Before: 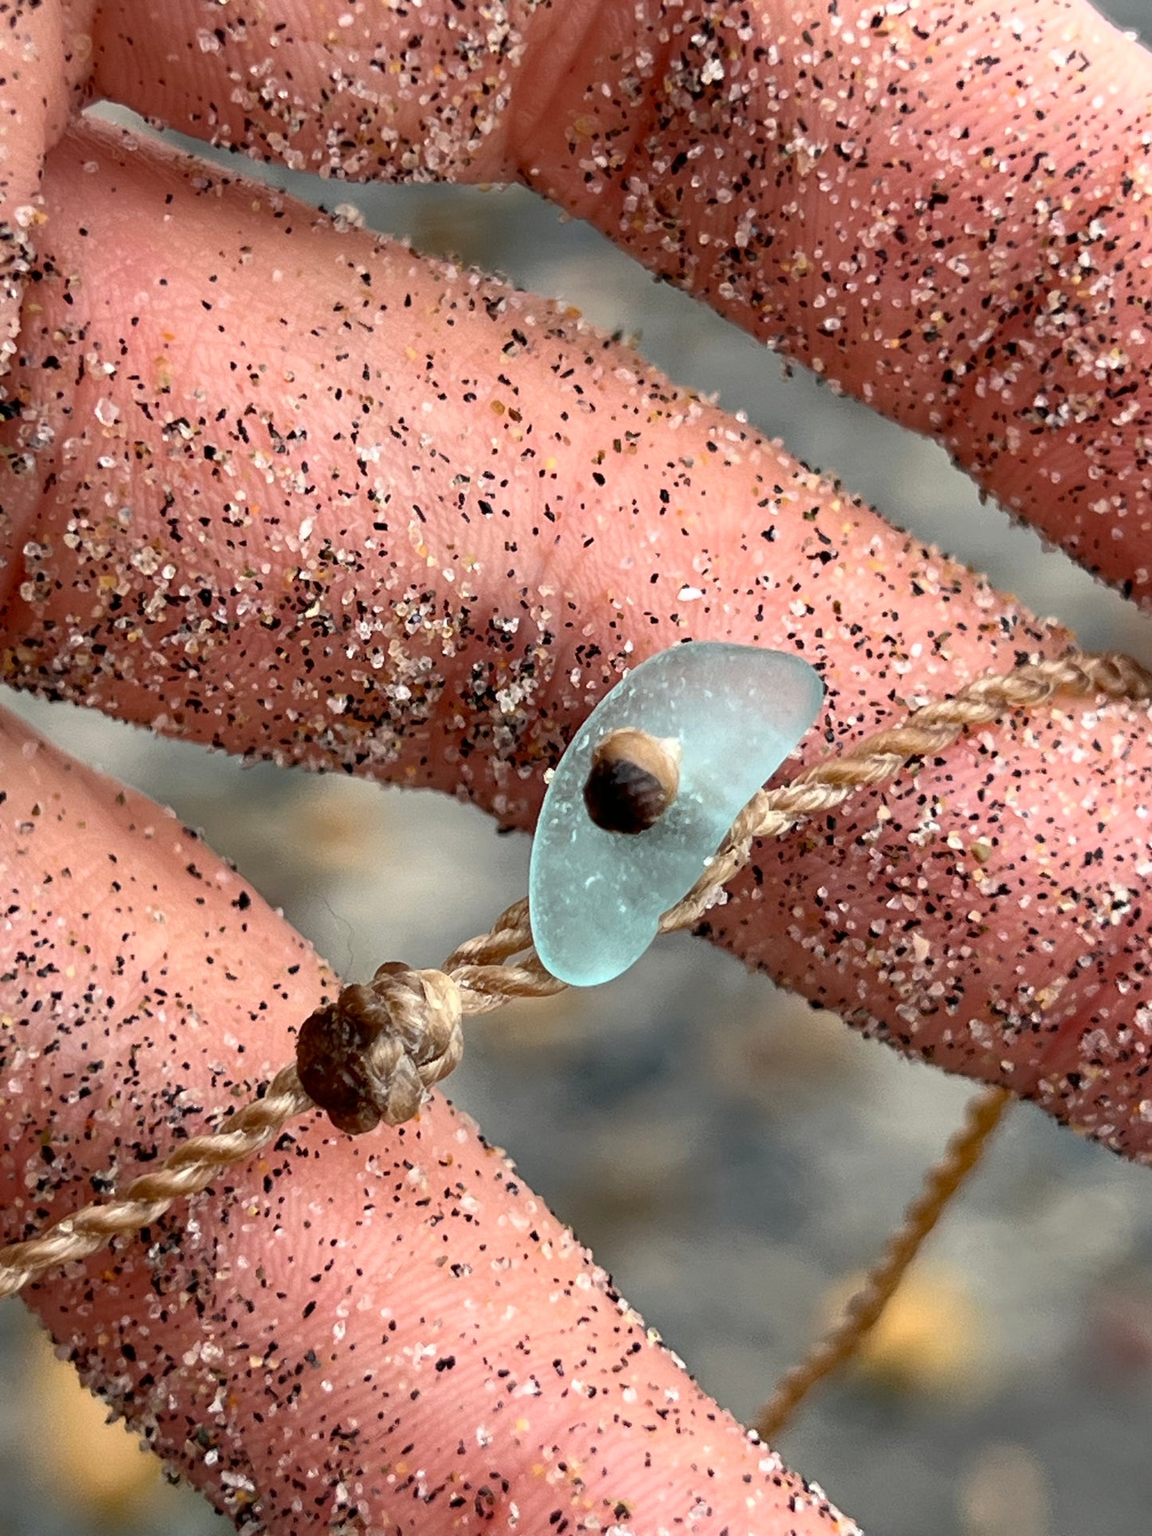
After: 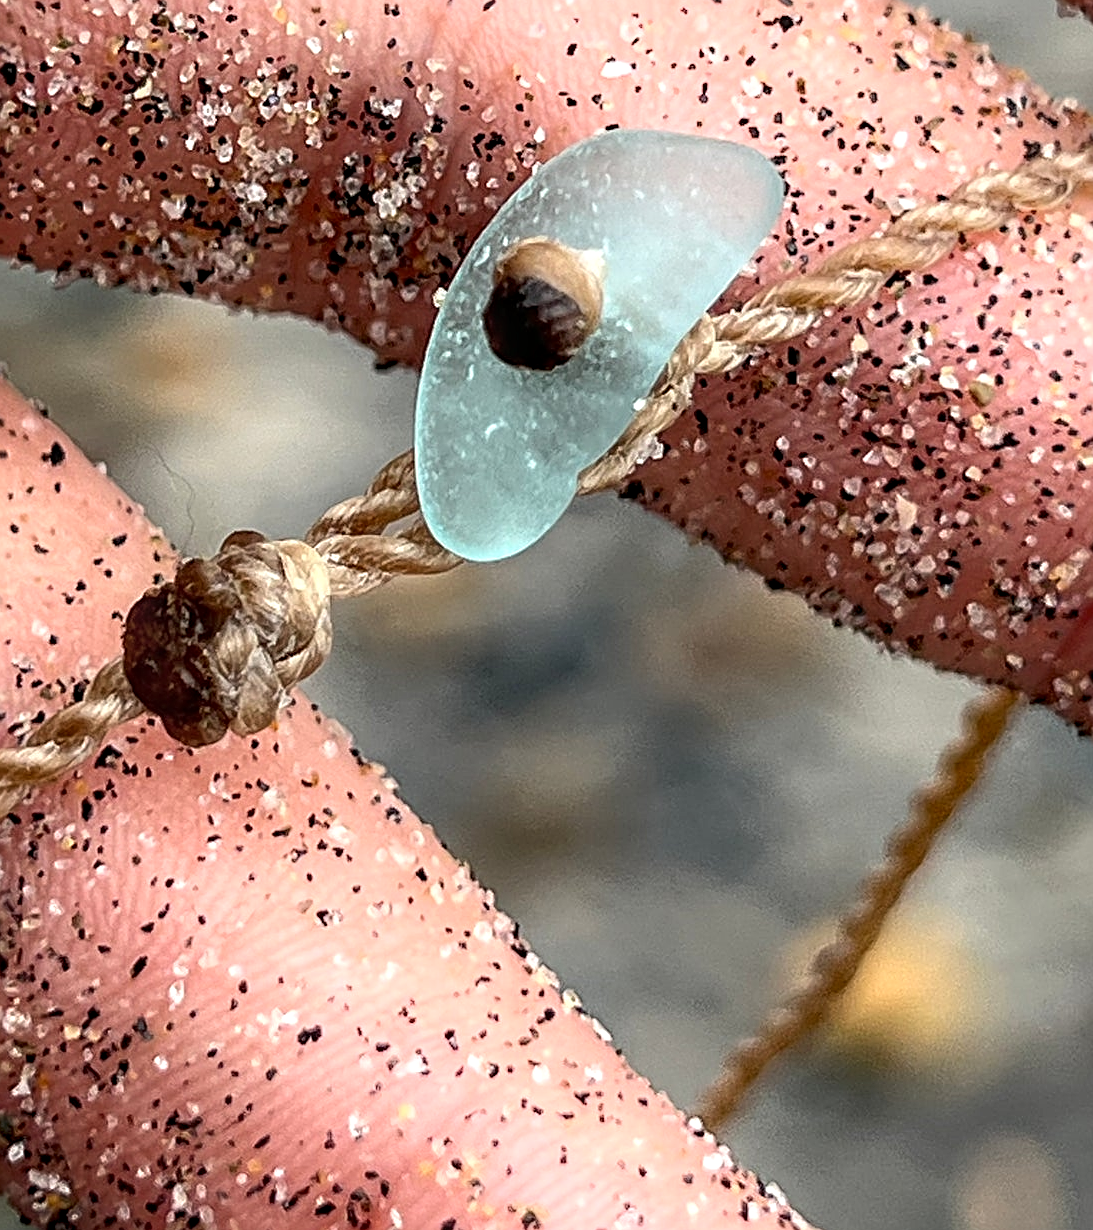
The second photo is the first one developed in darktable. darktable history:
shadows and highlights: shadows -90, highlights 90, soften with gaussian
crop and rotate: left 17.299%, top 35.115%, right 7.015%, bottom 1.024%
sharpen: radius 2.543, amount 0.636
local contrast: detail 130%
